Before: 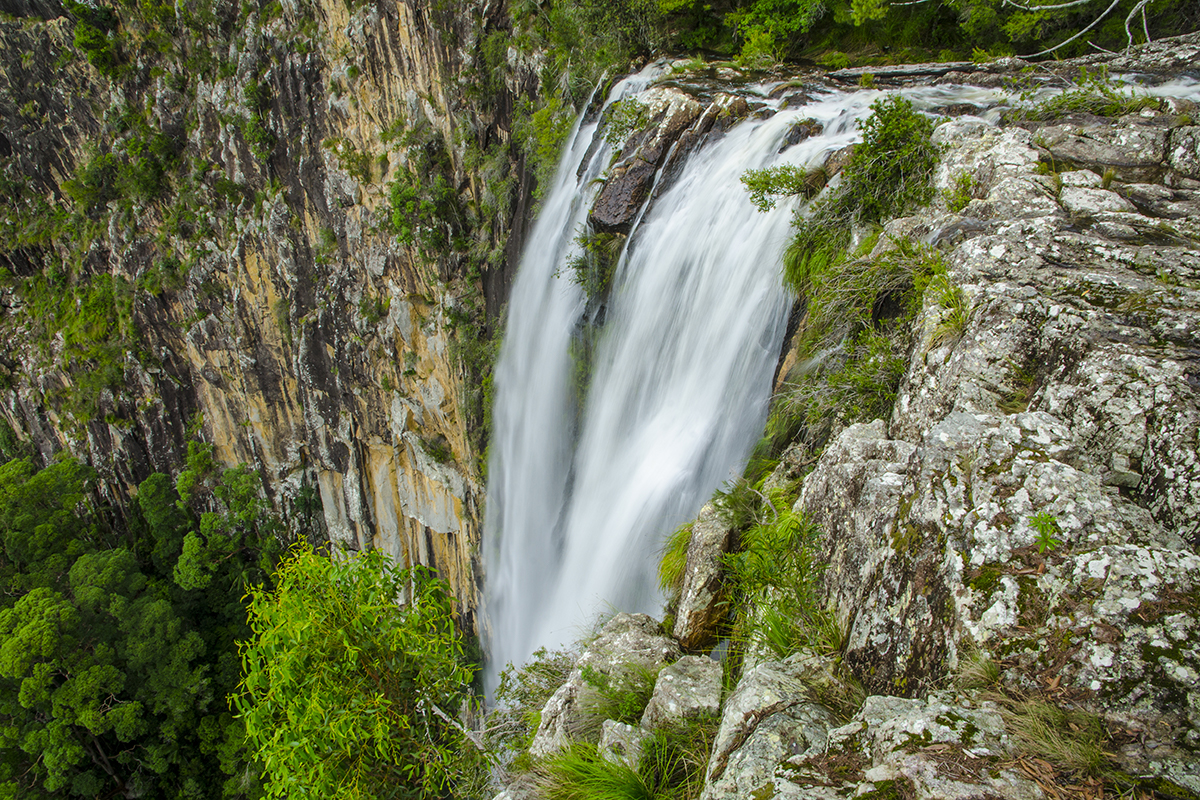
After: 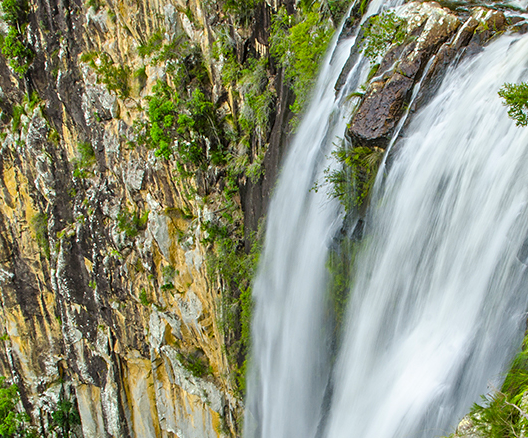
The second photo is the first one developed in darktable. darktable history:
crop: left 20.248%, top 10.86%, right 35.675%, bottom 34.321%
rotate and perspective: automatic cropping original format, crop left 0, crop top 0
sharpen: amount 0.2
tone equalizer: -7 EV 0.15 EV, -6 EV 0.6 EV, -5 EV 1.15 EV, -4 EV 1.33 EV, -3 EV 1.15 EV, -2 EV 0.6 EV, -1 EV 0.15 EV, mask exposure compensation -0.5 EV
contrast brightness saturation: contrast 0.12, brightness -0.12, saturation 0.2
